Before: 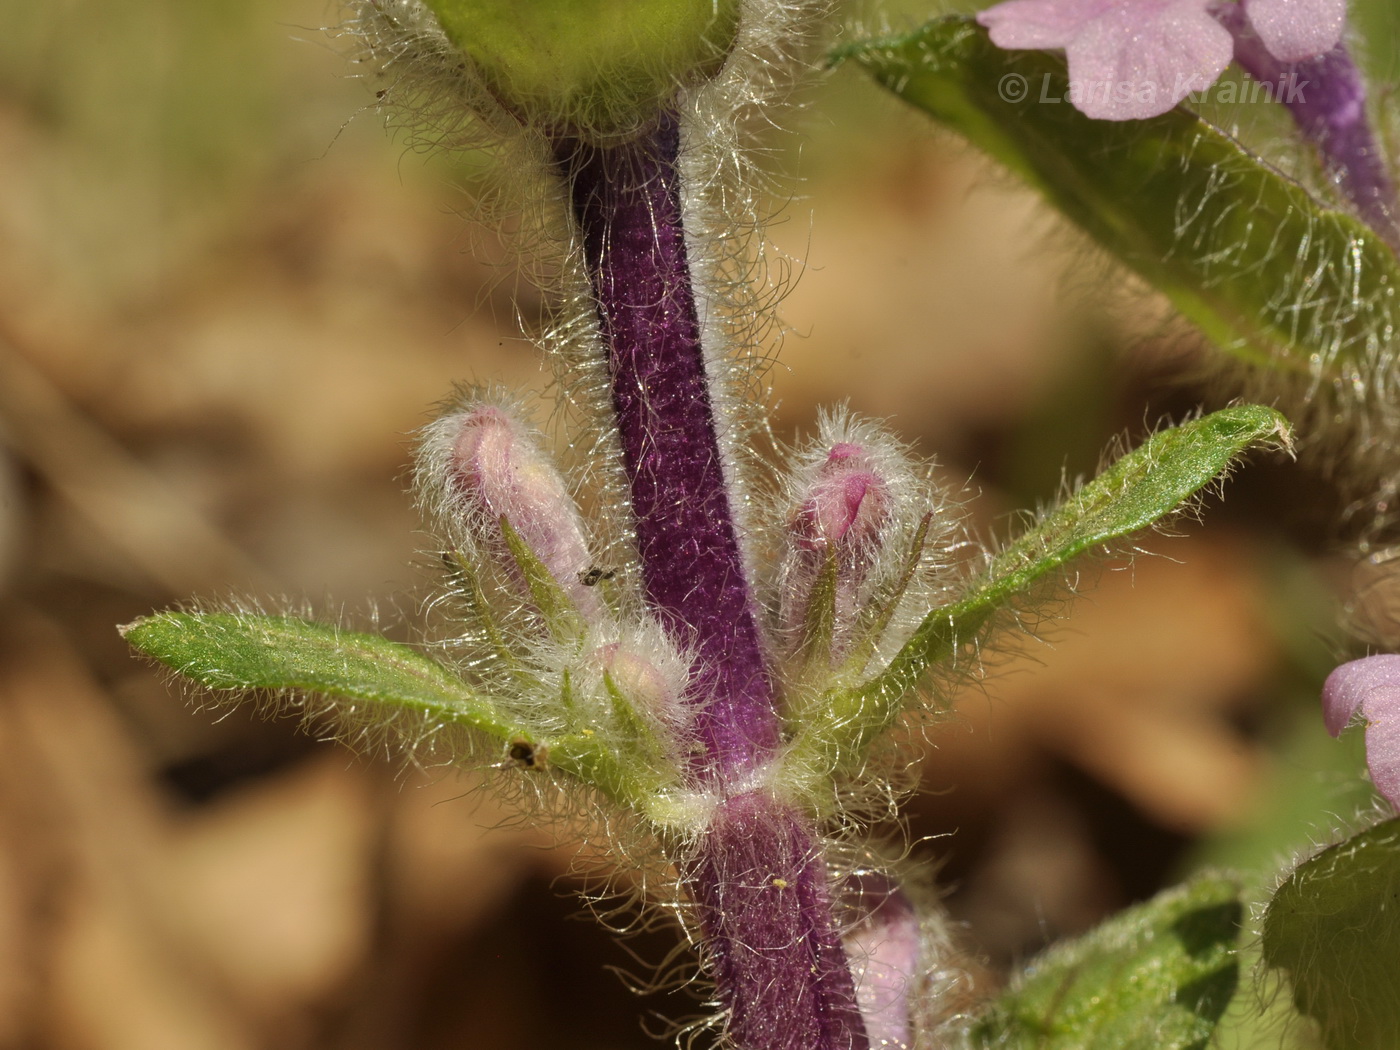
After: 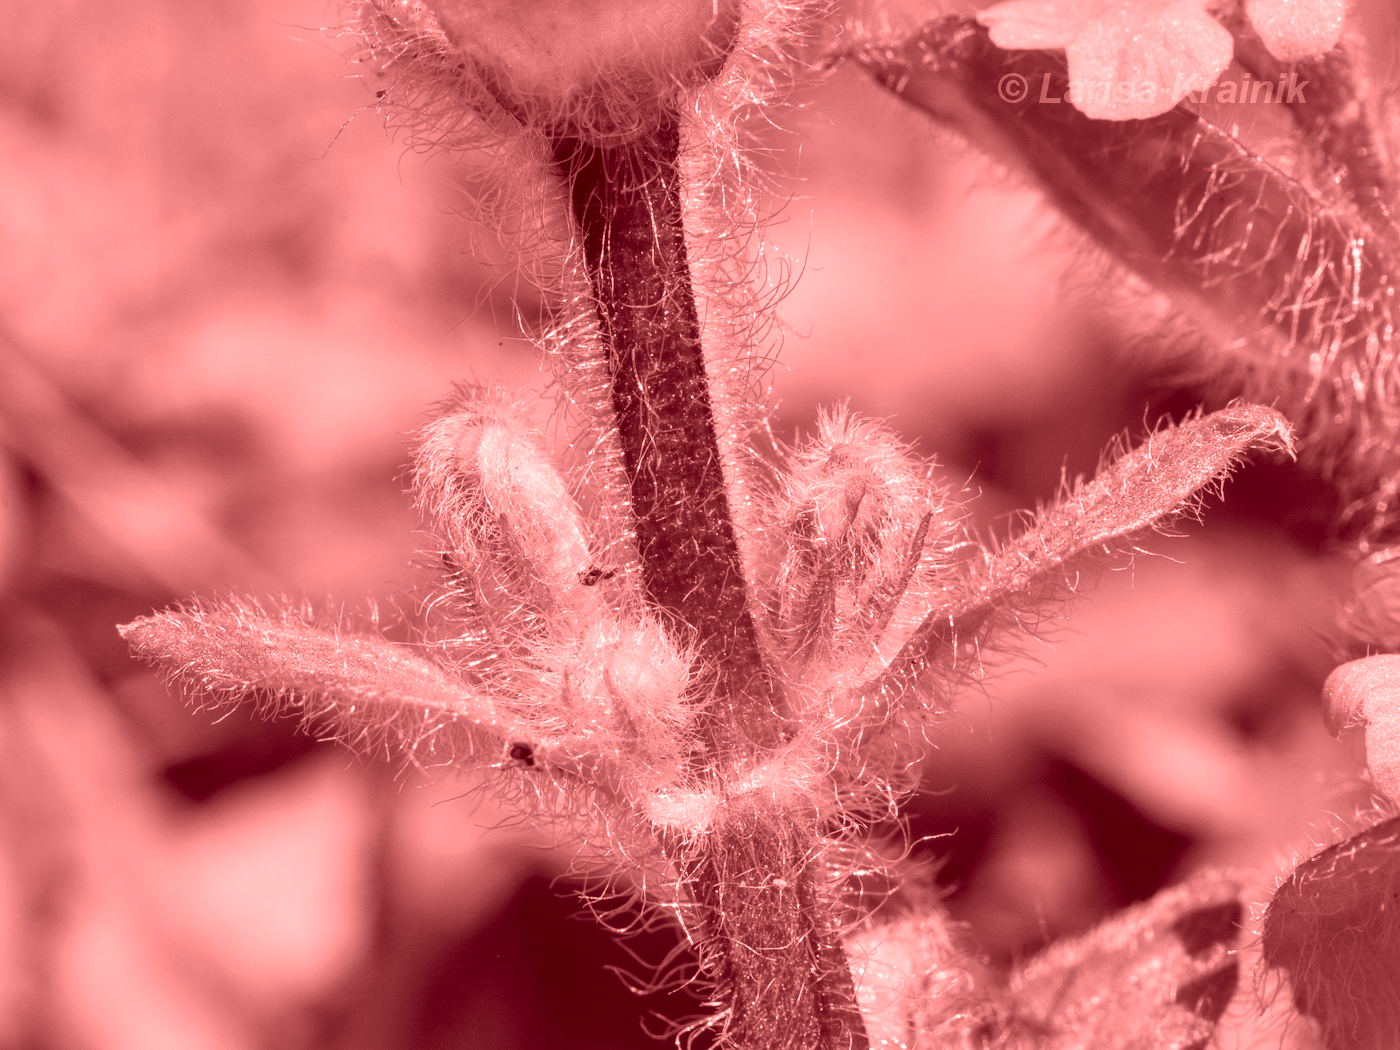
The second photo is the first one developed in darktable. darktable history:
local contrast: on, module defaults
colorize: saturation 60%, source mix 100%
